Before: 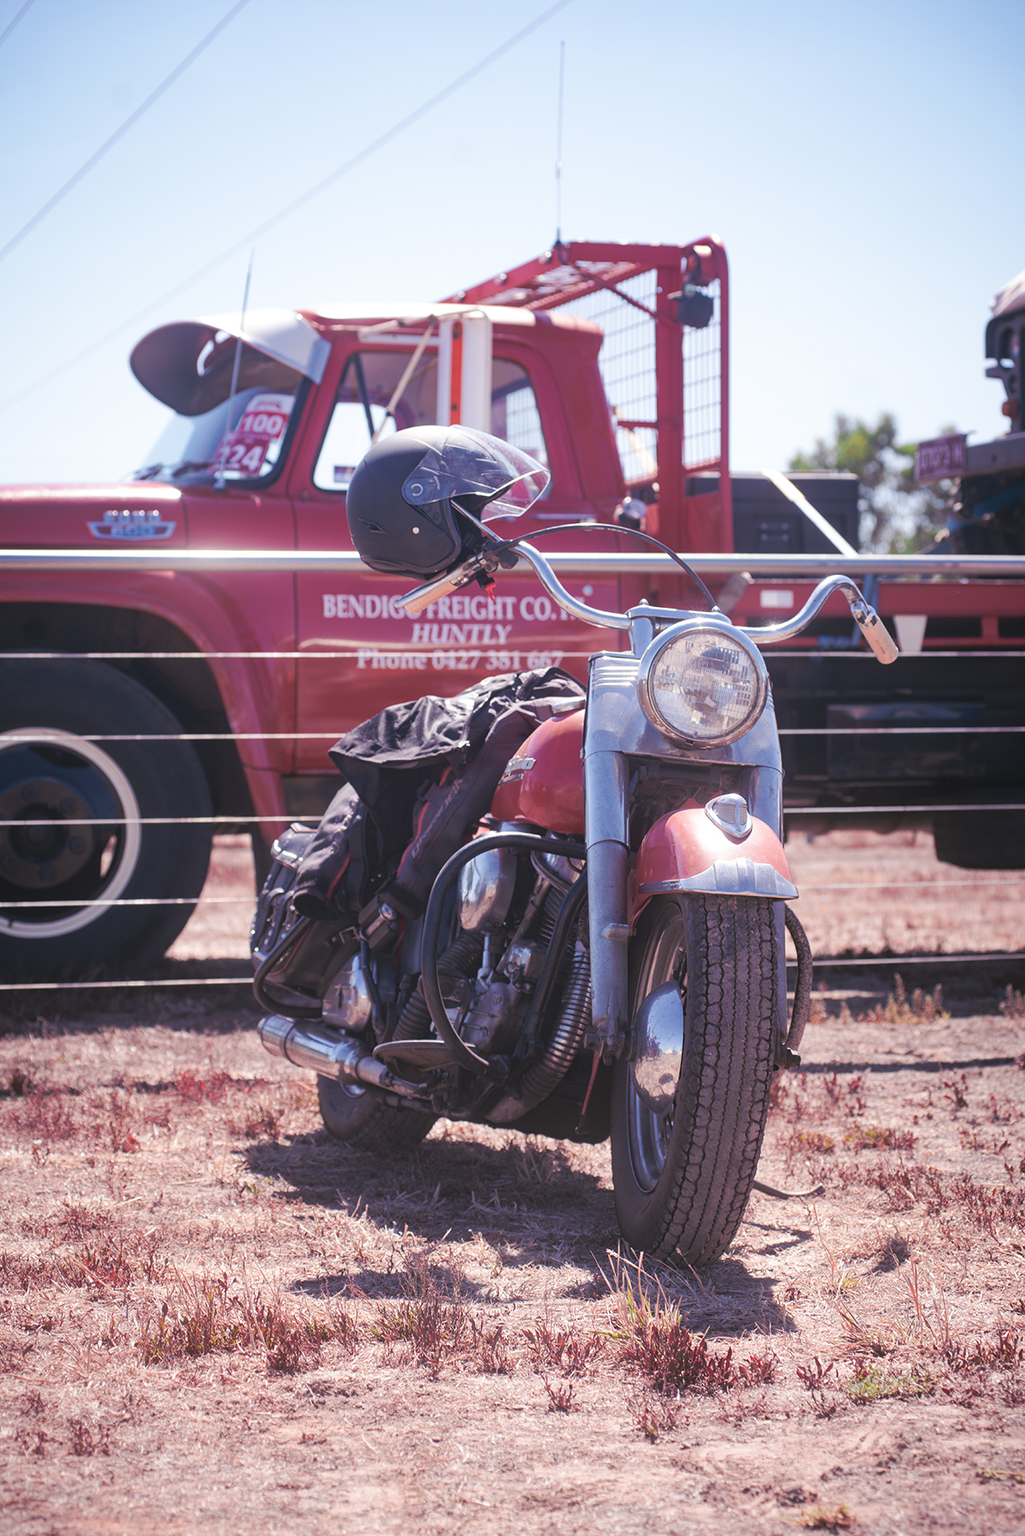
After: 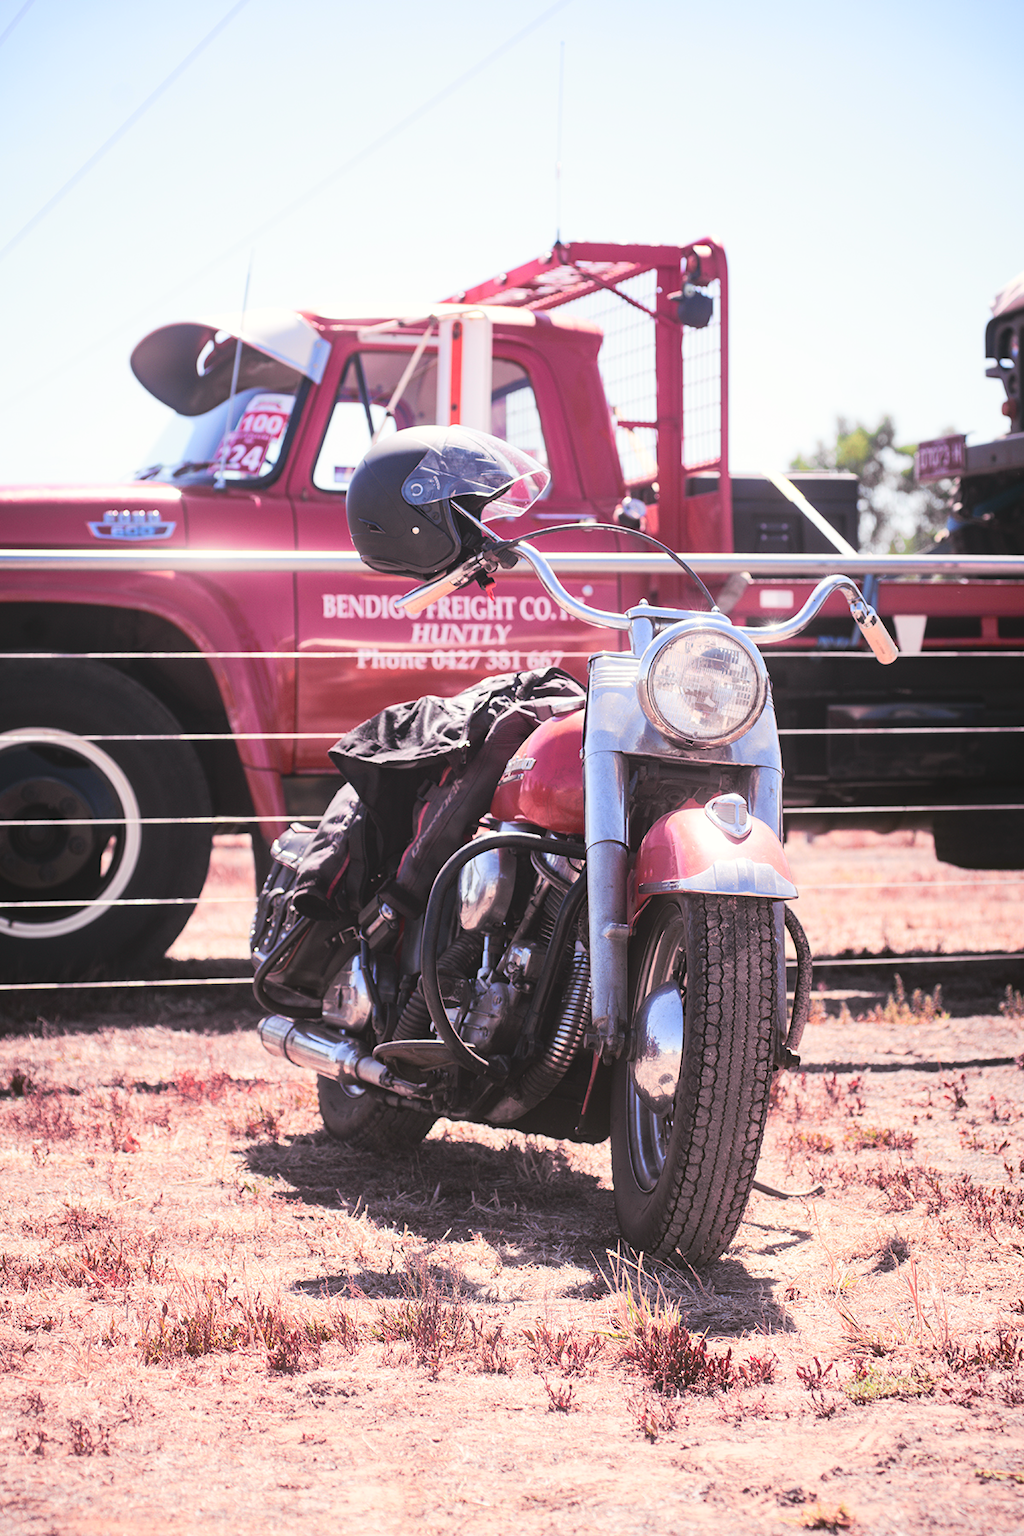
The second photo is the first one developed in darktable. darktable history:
tone curve: curves: ch0 [(0, 0.026) (0.184, 0.172) (0.391, 0.468) (0.446, 0.56) (0.605, 0.758) (0.831, 0.931) (0.992, 1)]; ch1 [(0, 0) (0.437, 0.447) (0.501, 0.502) (0.538, 0.539) (0.574, 0.589) (0.617, 0.64) (0.699, 0.749) (0.859, 0.919) (1, 1)]; ch2 [(0, 0) (0.33, 0.301) (0.421, 0.443) (0.447, 0.482) (0.499, 0.509) (0.538, 0.564) (0.585, 0.615) (0.664, 0.664) (1, 1)], color space Lab, independent channels, preserve colors none
